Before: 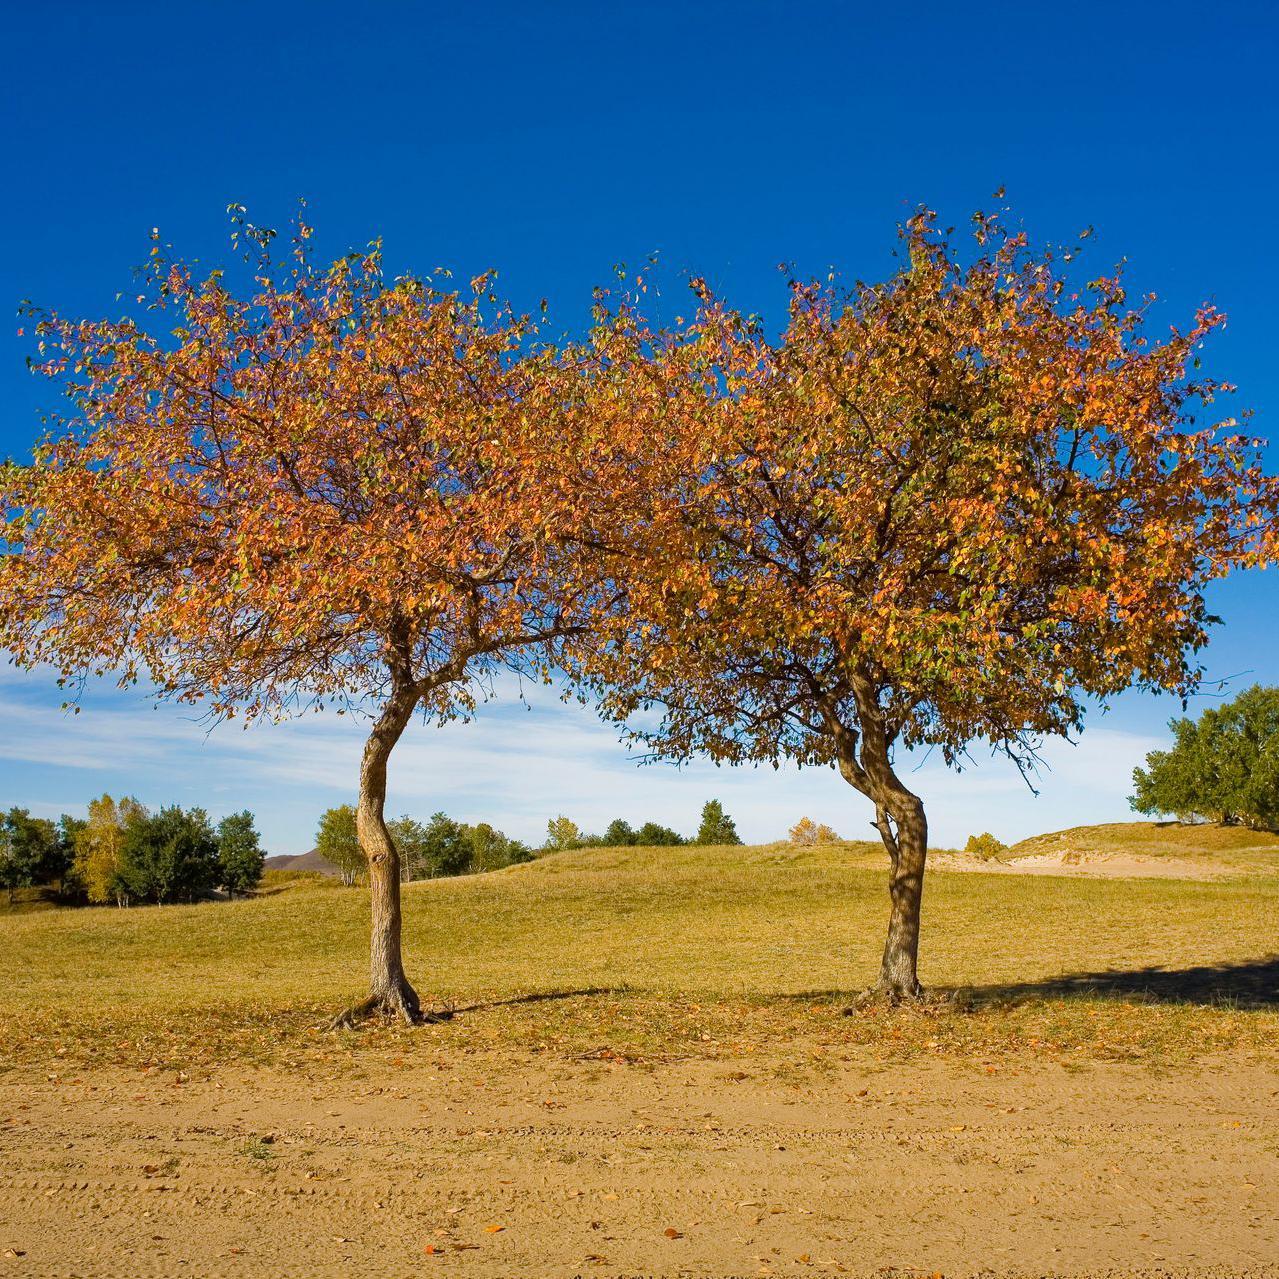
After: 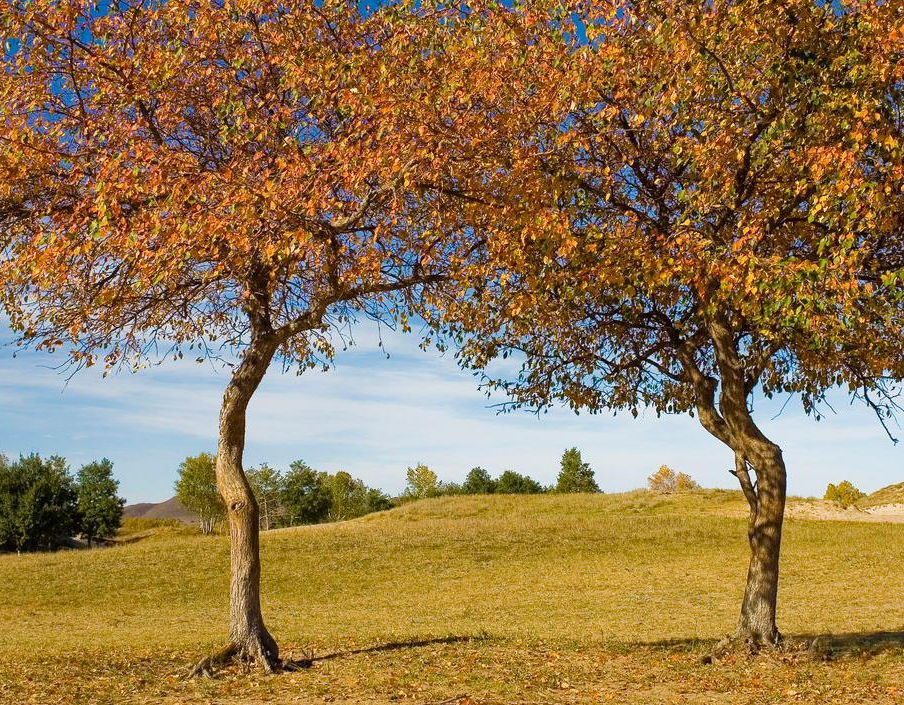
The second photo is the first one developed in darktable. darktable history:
crop: left 11.041%, top 27.578%, right 18.257%, bottom 17.237%
